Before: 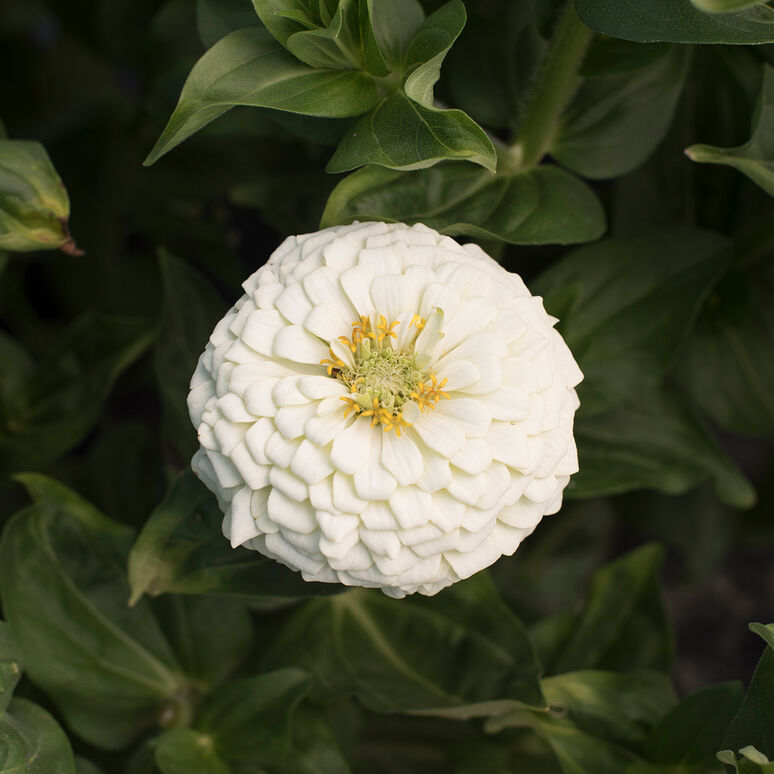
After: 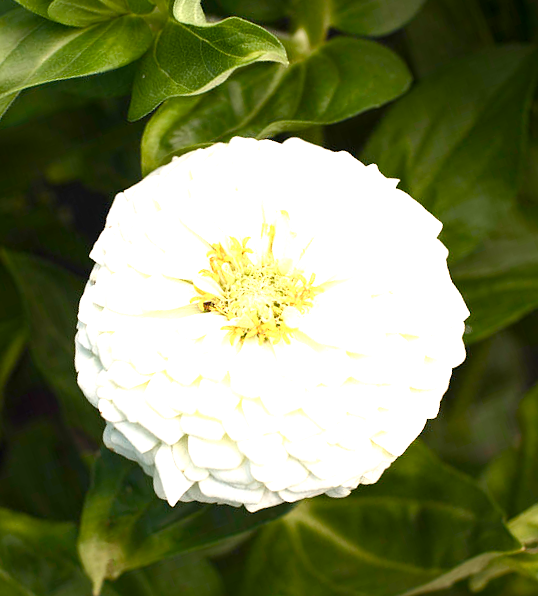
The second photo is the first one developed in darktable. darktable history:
crop and rotate: angle 20.25°, left 6.808%, right 3.767%, bottom 1.099%
color balance rgb: highlights gain › luminance 14.647%, linear chroma grading › global chroma 15.306%, perceptual saturation grading › global saturation 13.533%, perceptual saturation grading › highlights -30.686%, perceptual saturation grading › shadows 51.872%
exposure: exposure 1.157 EV, compensate highlight preservation false
tone curve: curves: ch0 [(0, 0) (0.003, 0.003) (0.011, 0.01) (0.025, 0.023) (0.044, 0.041) (0.069, 0.064) (0.1, 0.092) (0.136, 0.125) (0.177, 0.163) (0.224, 0.207) (0.277, 0.255) (0.335, 0.309) (0.399, 0.375) (0.468, 0.459) (0.543, 0.548) (0.623, 0.629) (0.709, 0.716) (0.801, 0.808) (0.898, 0.911) (1, 1)]
